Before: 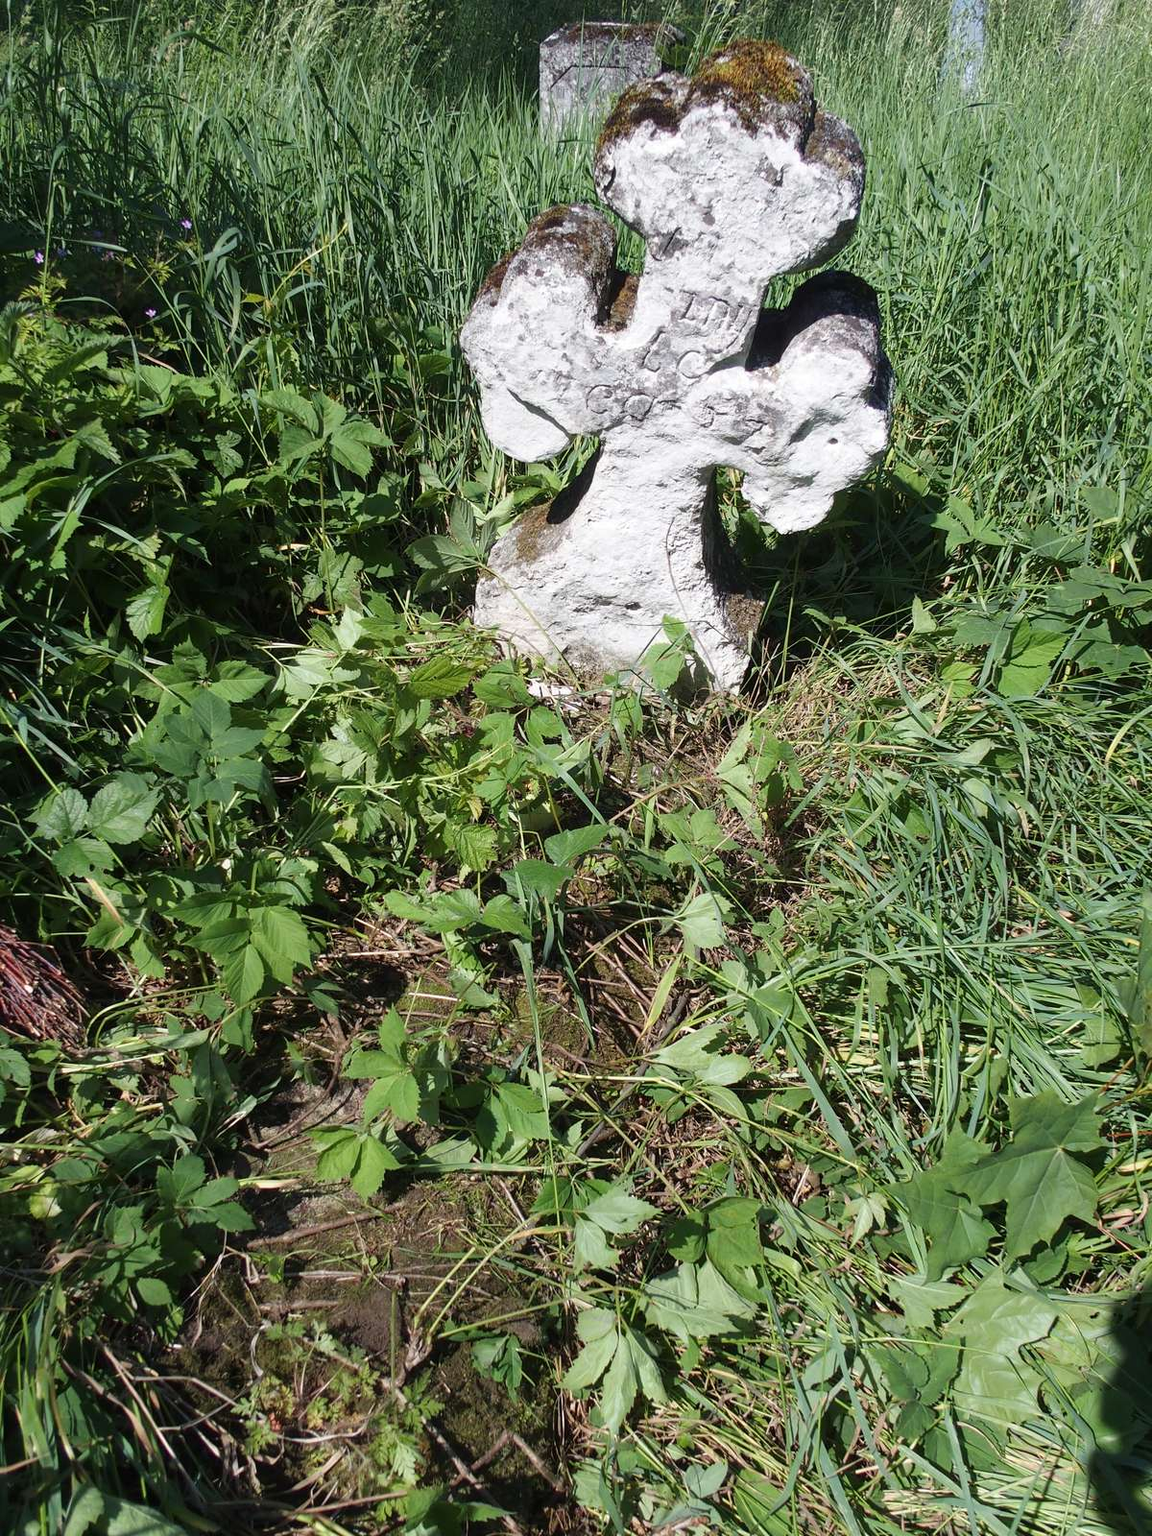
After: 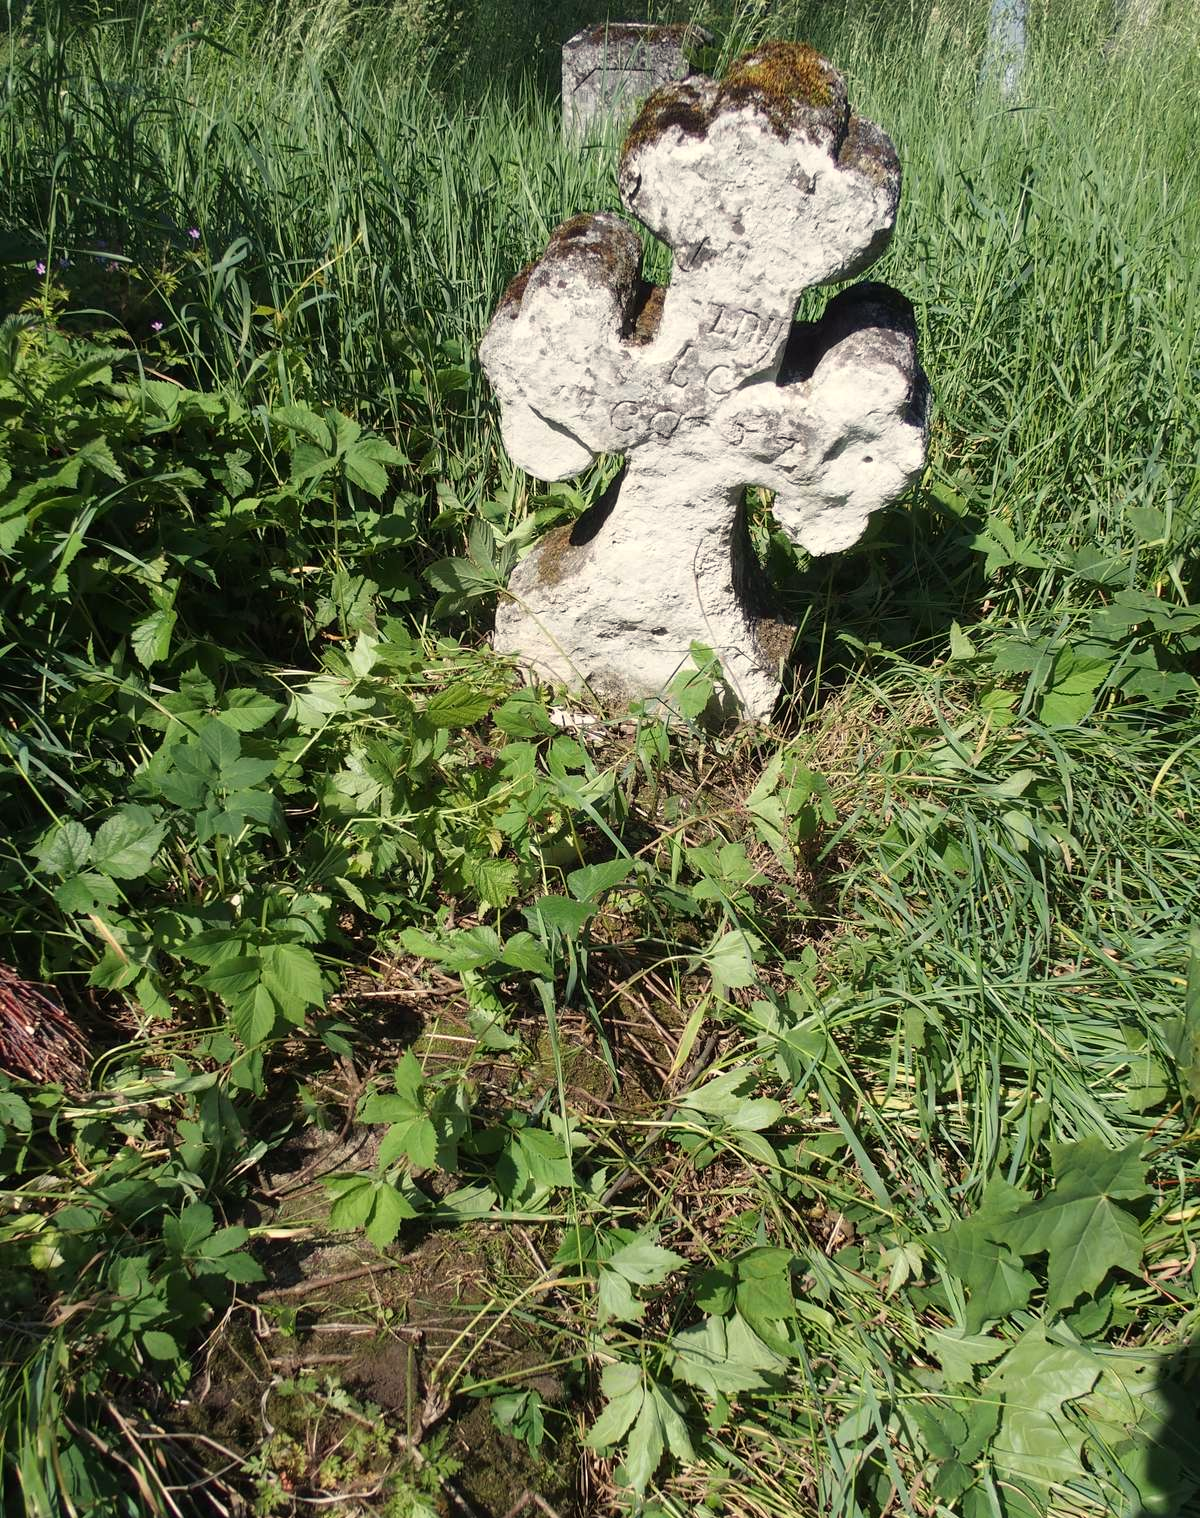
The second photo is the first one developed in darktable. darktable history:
white balance: red 1.029, blue 0.92
crop and rotate: top 0%, bottom 5.097%
